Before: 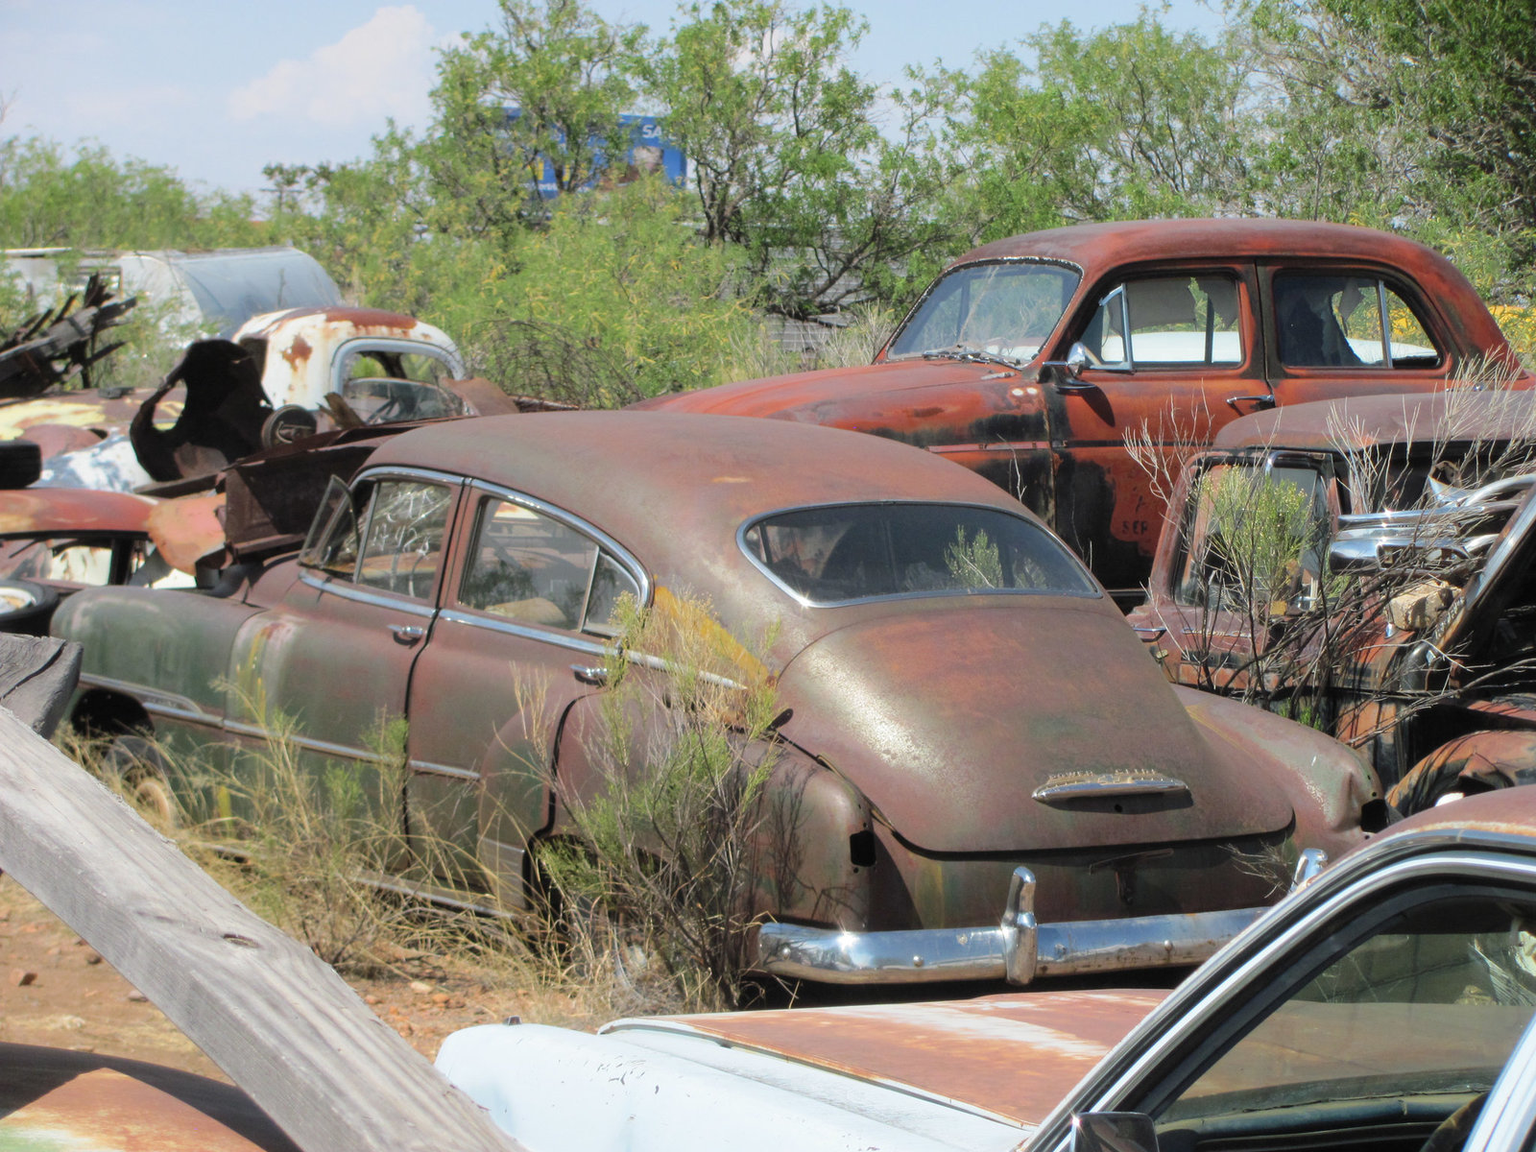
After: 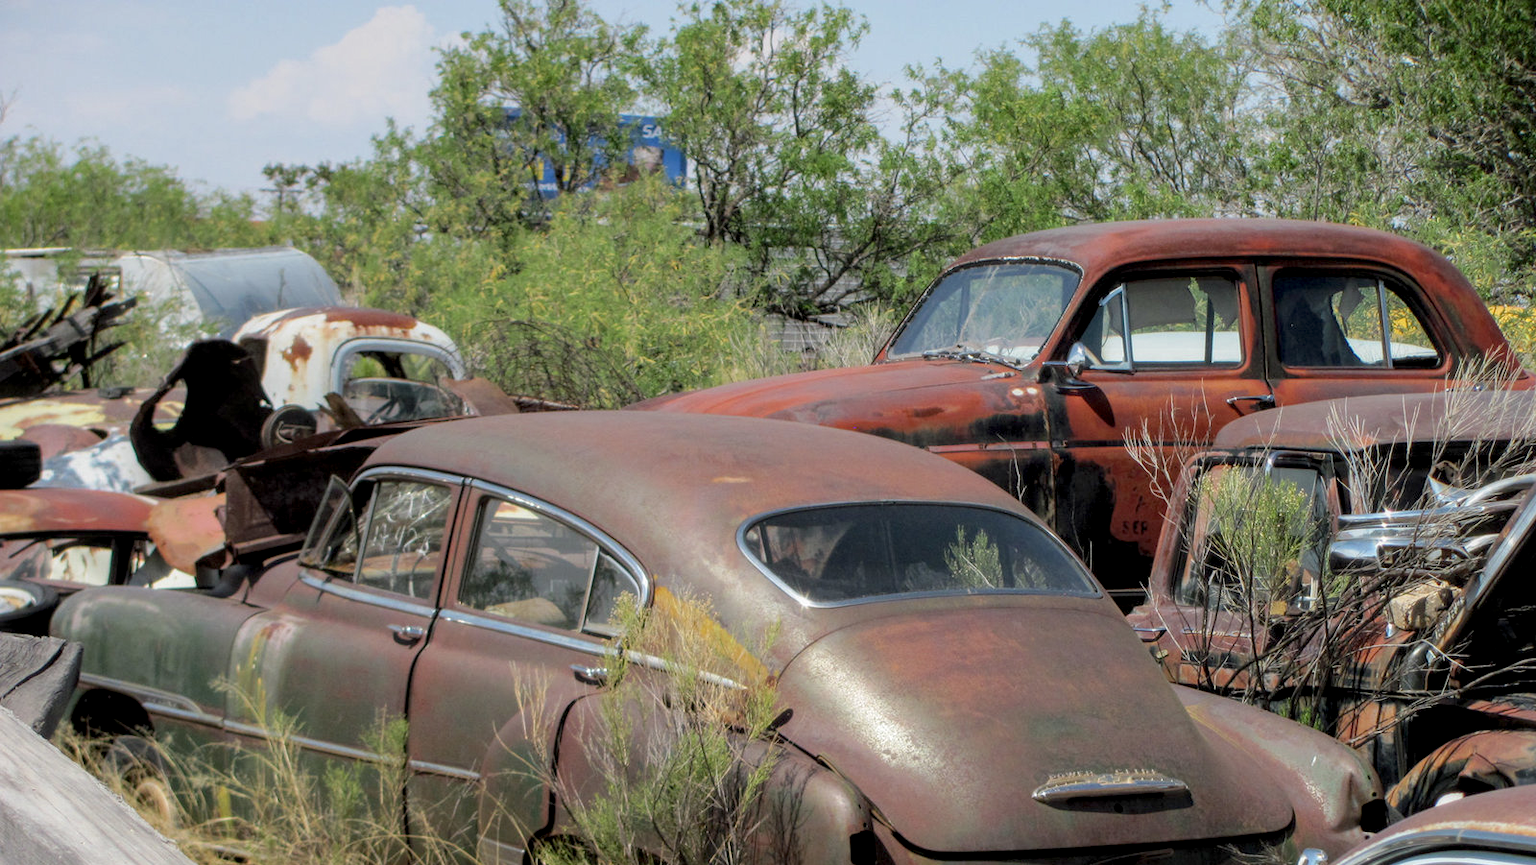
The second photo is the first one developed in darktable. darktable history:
local contrast: detail 130%
crop: bottom 24.785%
exposure: black level correction 0.006, exposure -0.221 EV, compensate highlight preservation false
